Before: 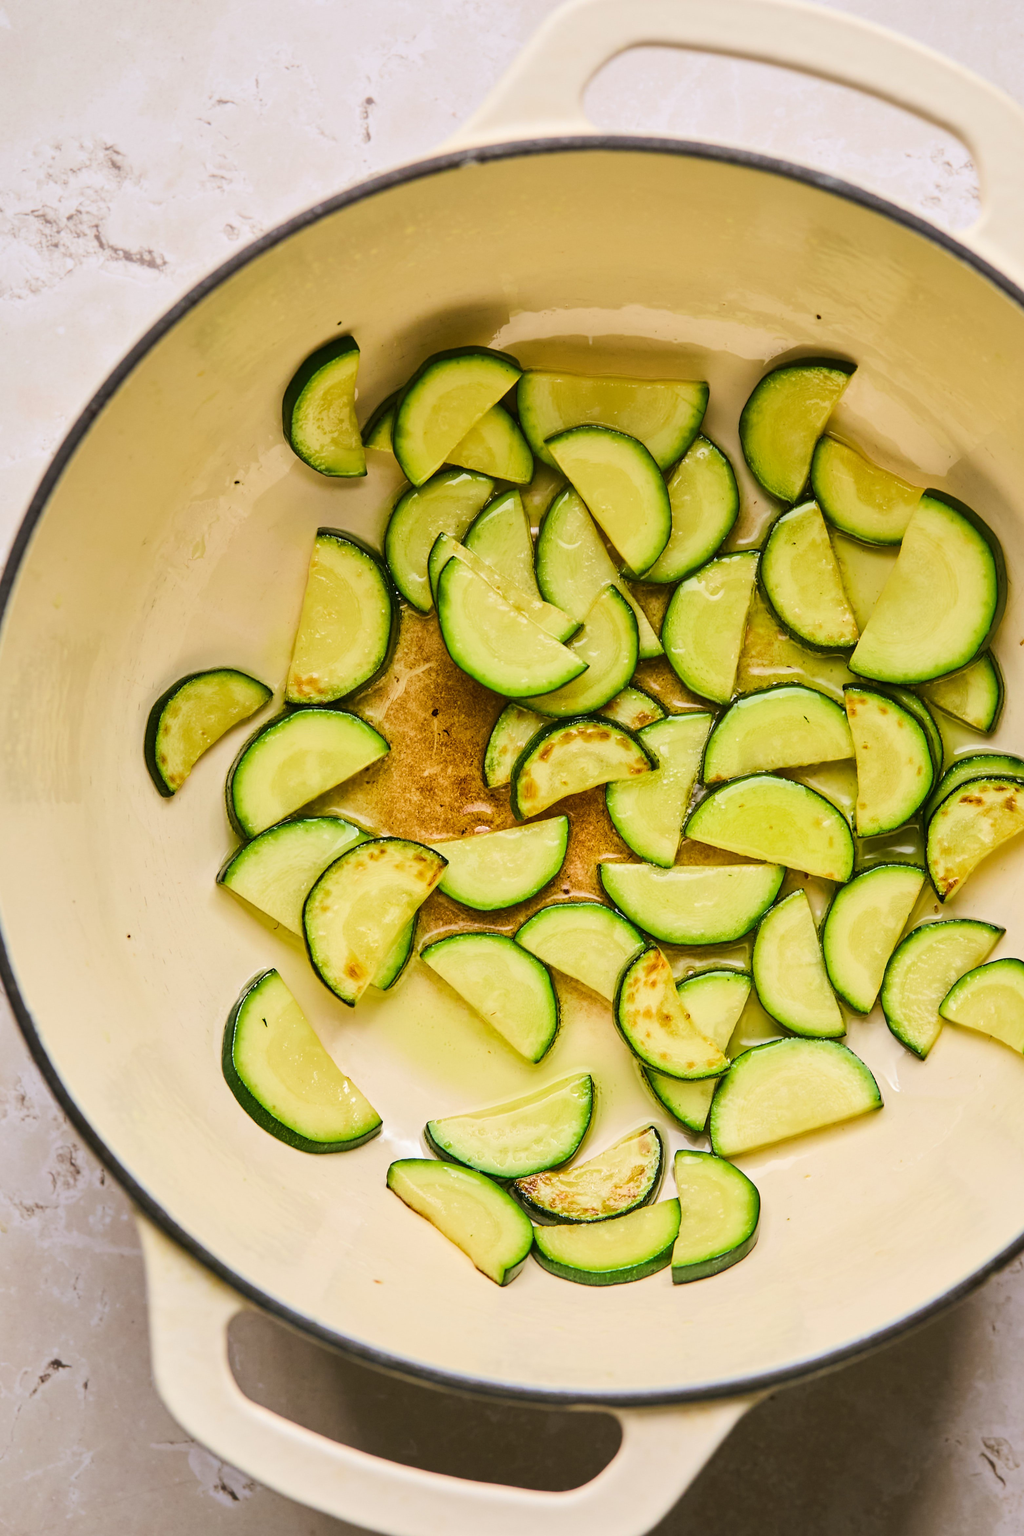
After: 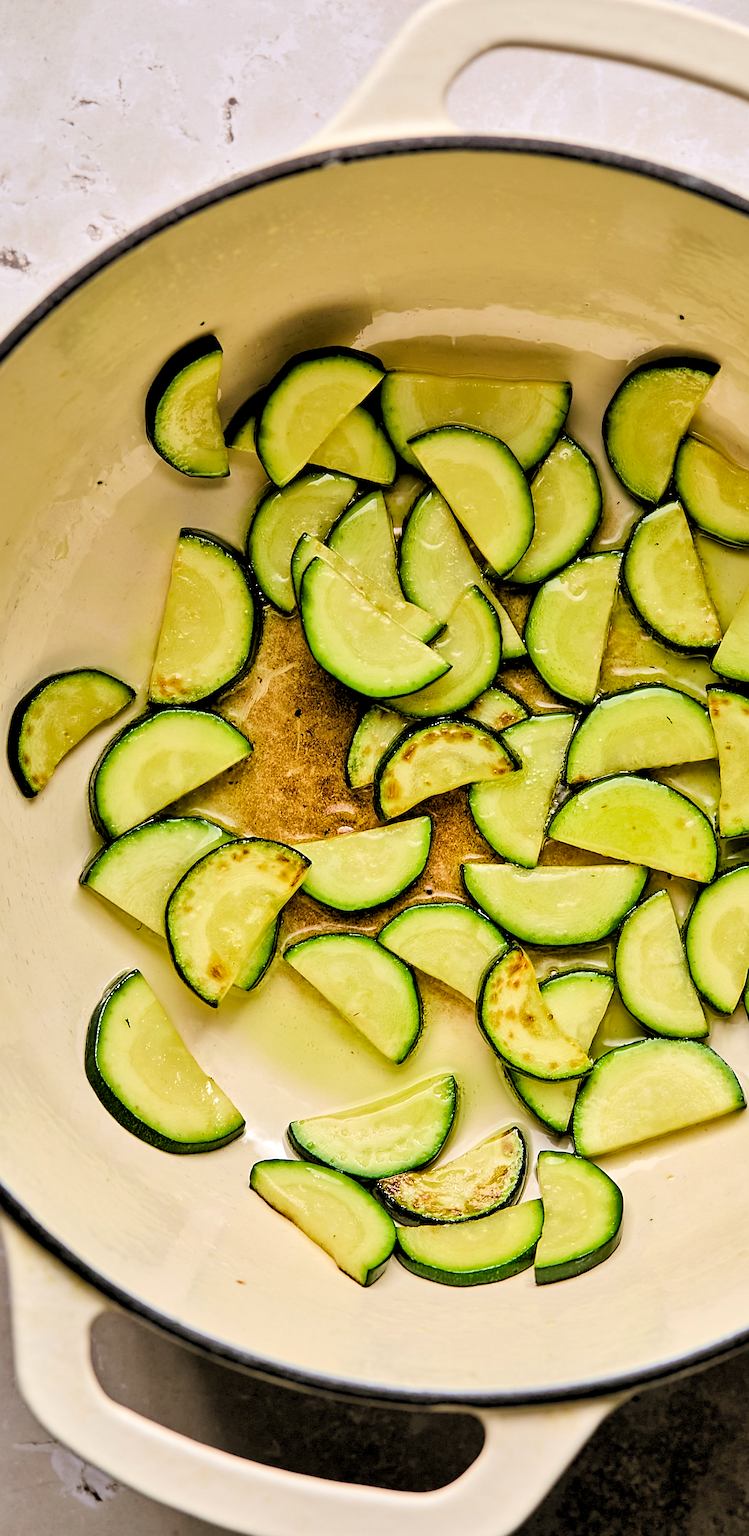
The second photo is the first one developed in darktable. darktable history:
shadows and highlights: shadows 49, highlights -41, soften with gaussian
sharpen: radius 2.531, amount 0.628
rgb levels: levels [[0.034, 0.472, 0.904], [0, 0.5, 1], [0, 0.5, 1]]
crop: left 13.443%, right 13.31%
